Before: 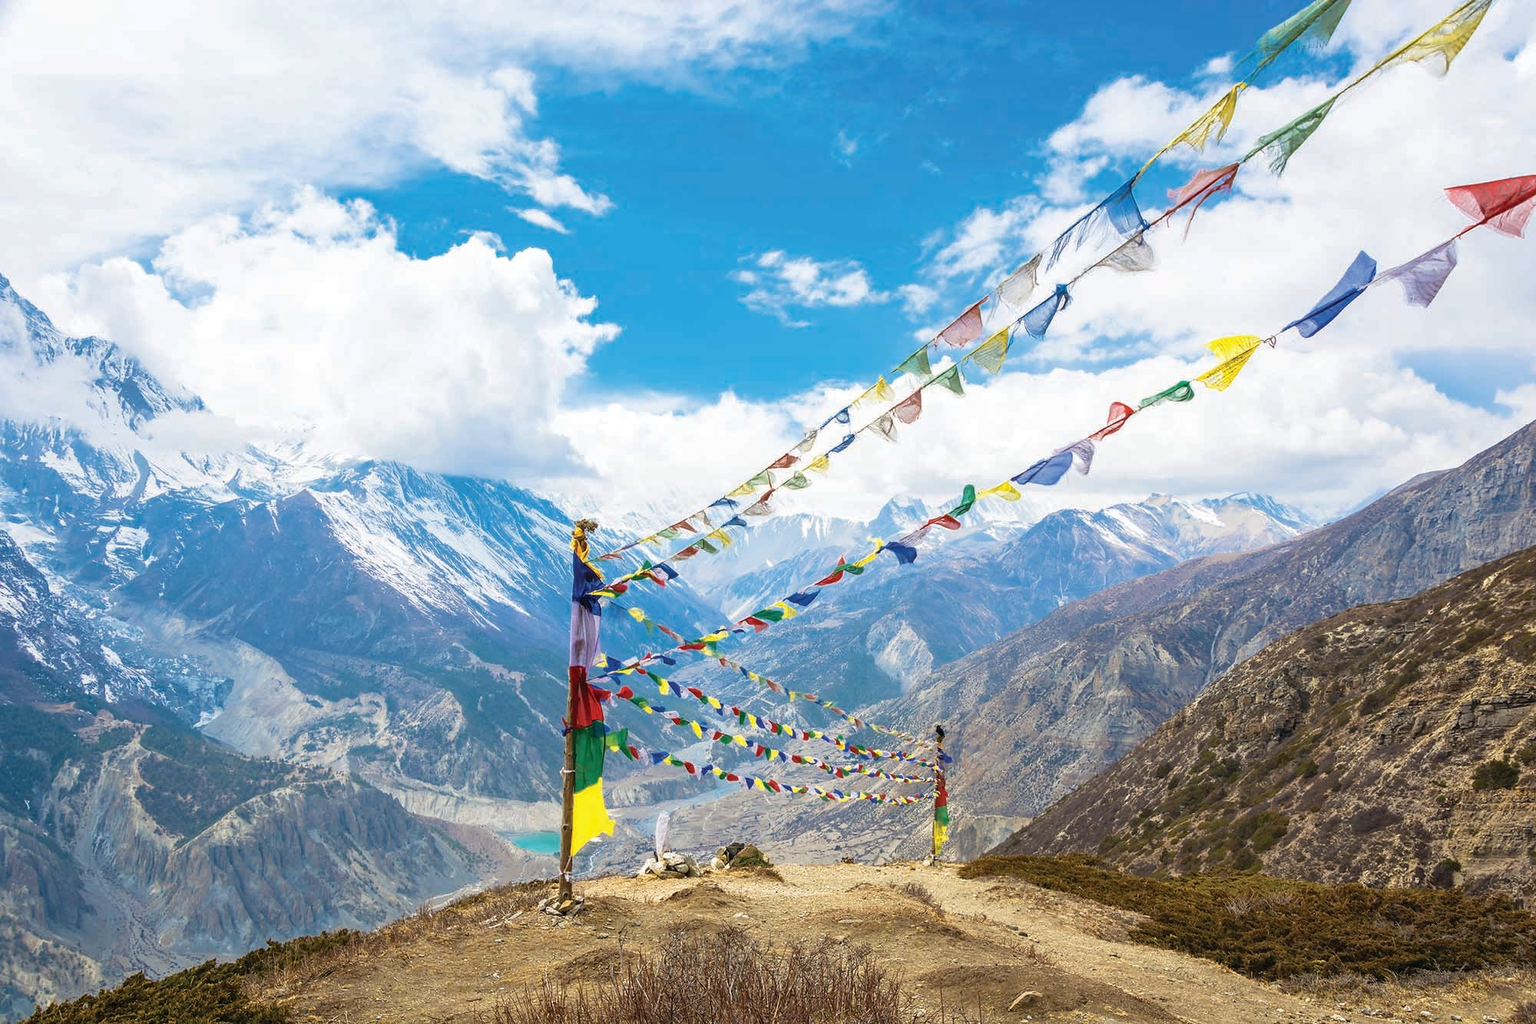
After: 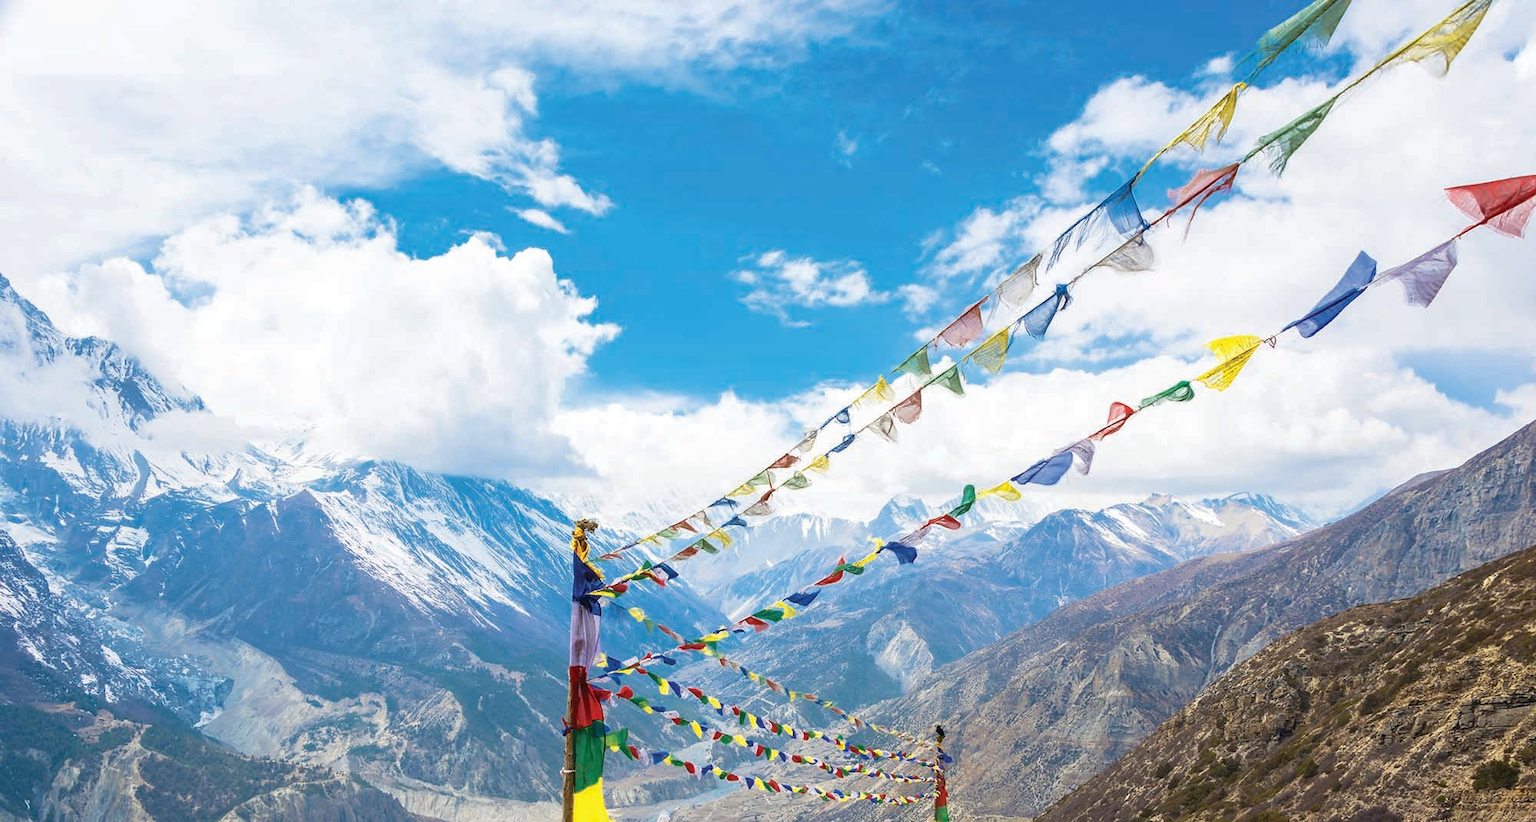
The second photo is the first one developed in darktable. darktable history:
crop: bottom 19.622%
